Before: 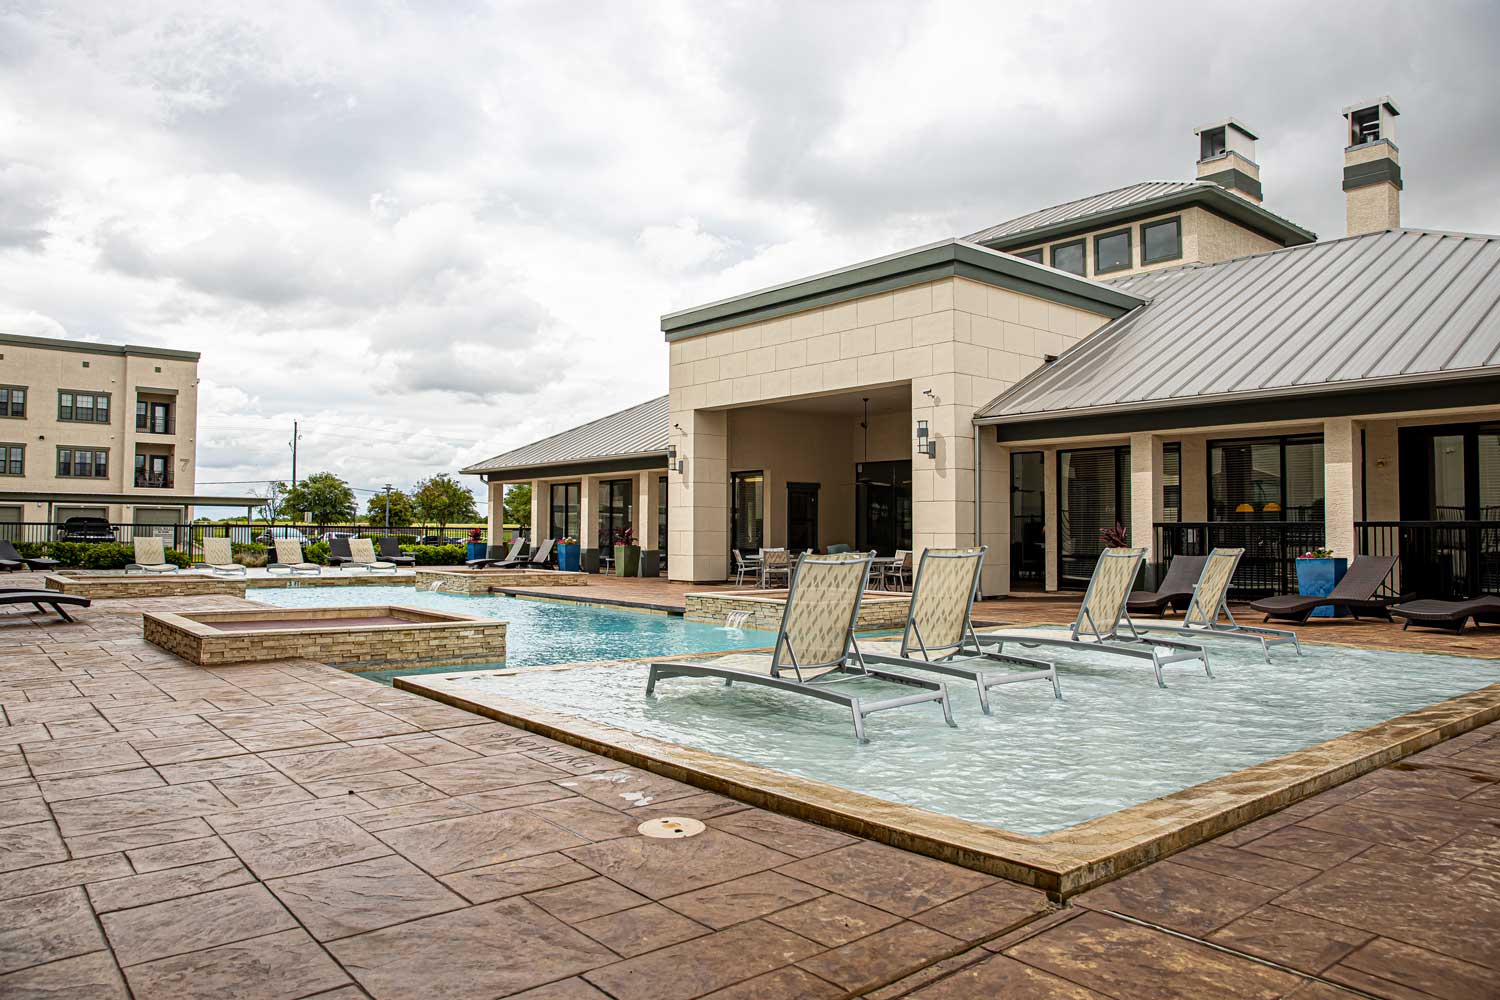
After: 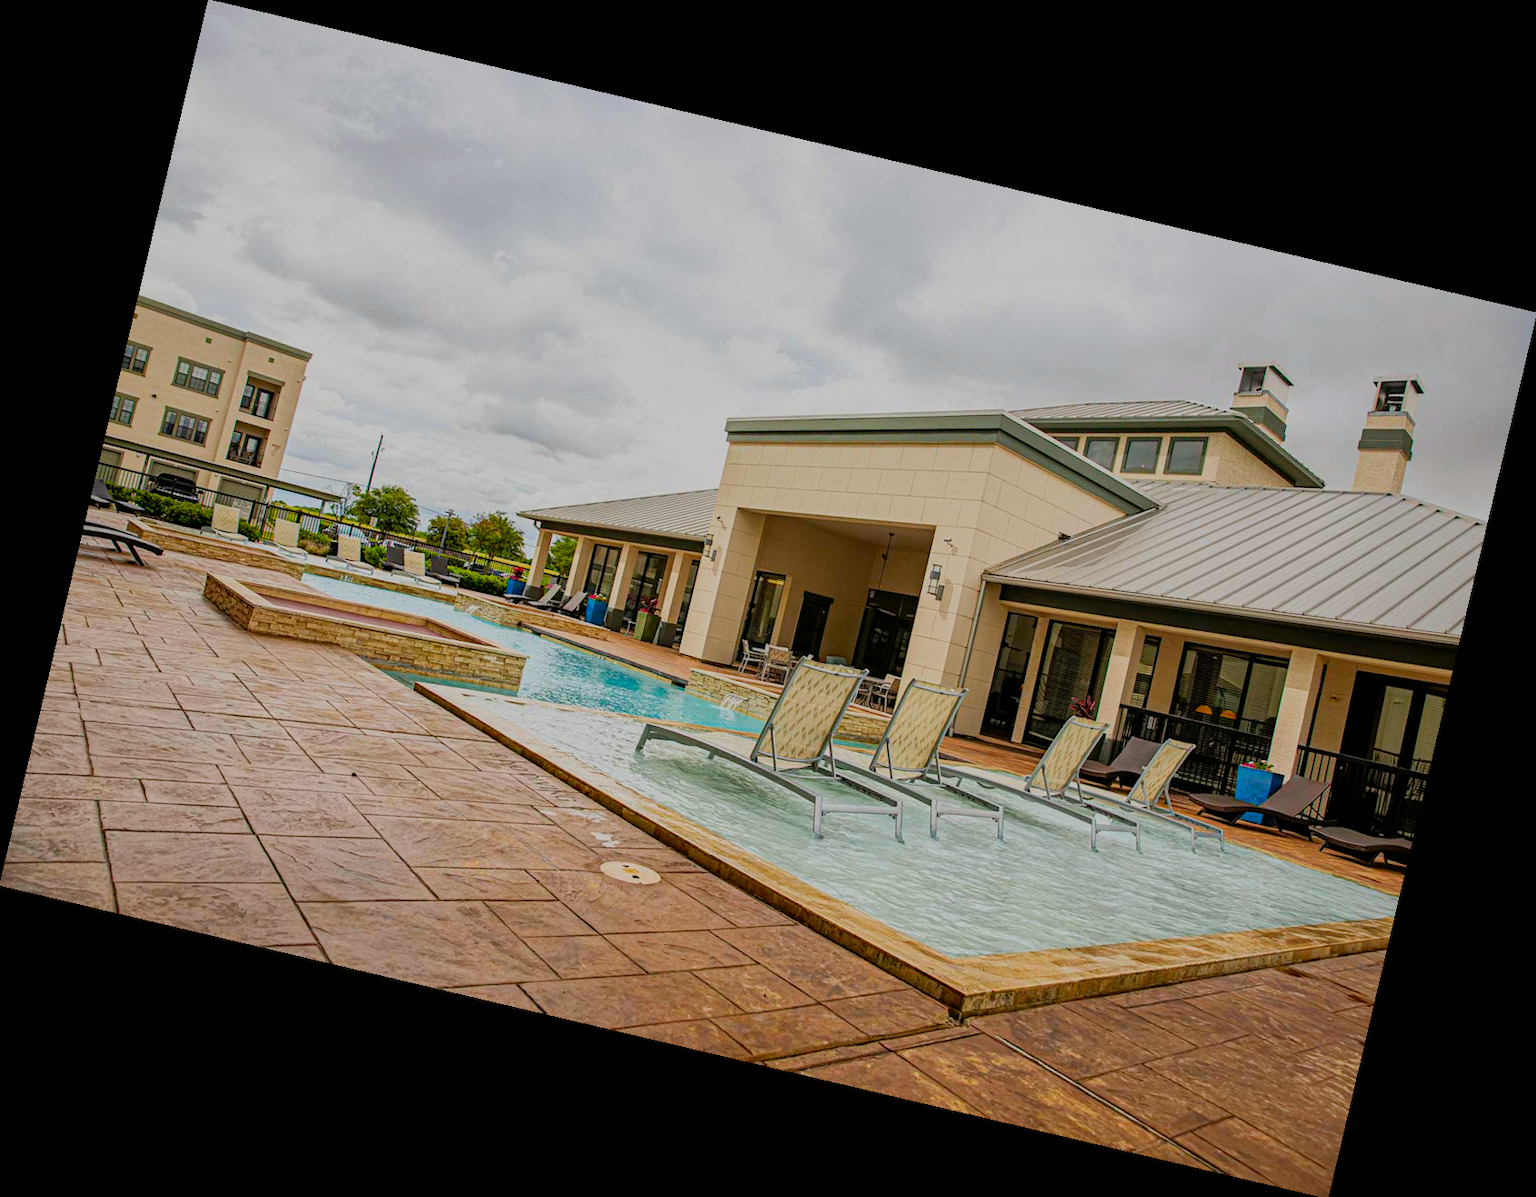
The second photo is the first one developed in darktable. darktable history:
shadows and highlights: on, module defaults
color balance: mode lift, gamma, gain (sRGB), lift [1, 0.99, 1.01, 0.992], gamma [1, 1.037, 0.974, 0.963]
contrast brightness saturation: saturation 0.5
filmic rgb: black relative exposure -16 EV, white relative exposure 6.12 EV, hardness 5.22
rotate and perspective: rotation 13.27°, automatic cropping off
